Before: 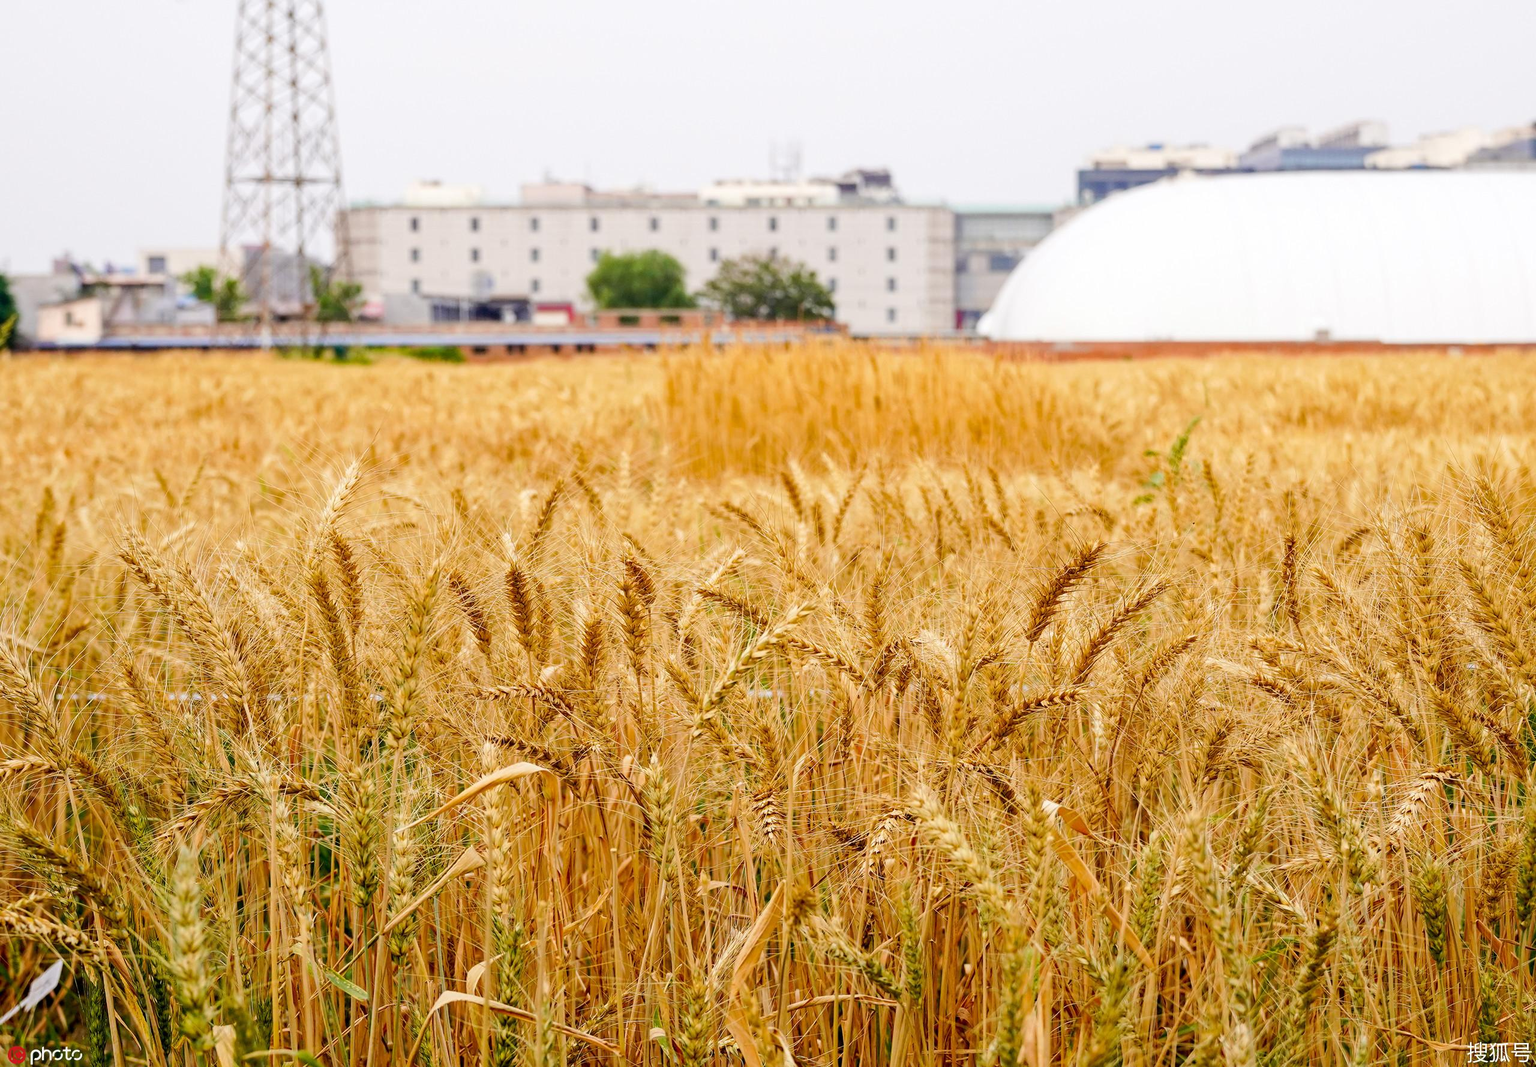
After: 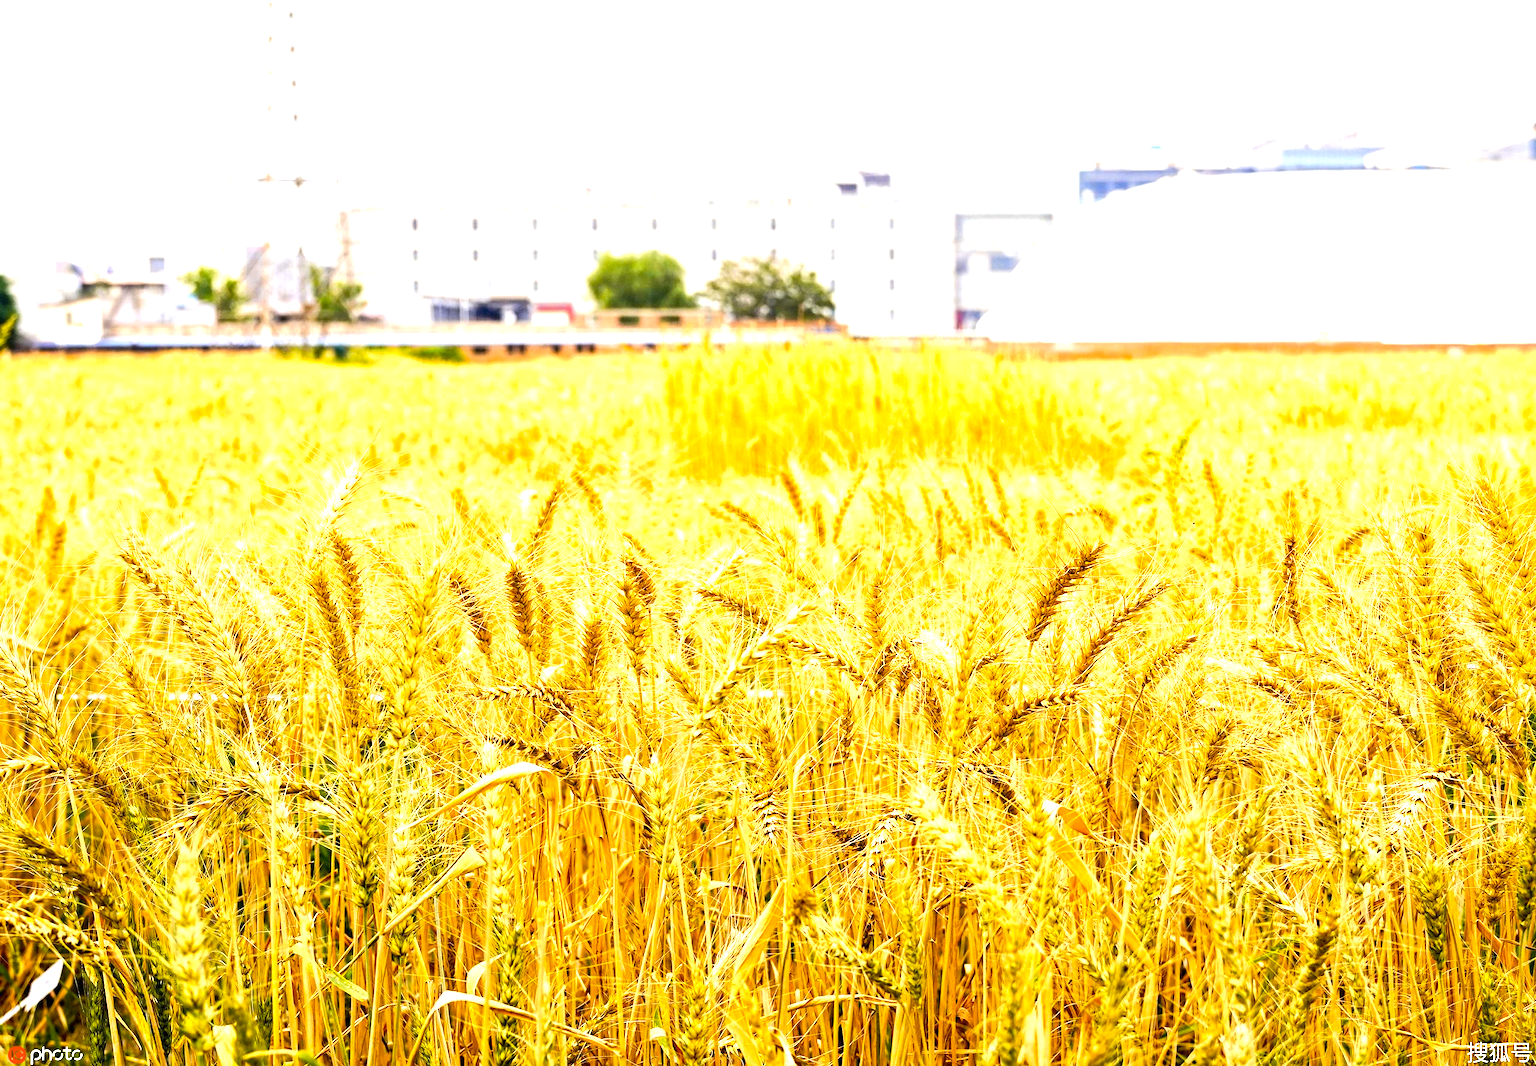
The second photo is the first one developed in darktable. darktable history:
exposure: exposure 0.935 EV, compensate highlight preservation false
color contrast: green-magenta contrast 0.85, blue-yellow contrast 1.25, unbound 0
tone equalizer: -8 EV -0.417 EV, -7 EV -0.389 EV, -6 EV -0.333 EV, -5 EV -0.222 EV, -3 EV 0.222 EV, -2 EV 0.333 EV, -1 EV 0.389 EV, +0 EV 0.417 EV, edges refinement/feathering 500, mask exposure compensation -1.57 EV, preserve details no
